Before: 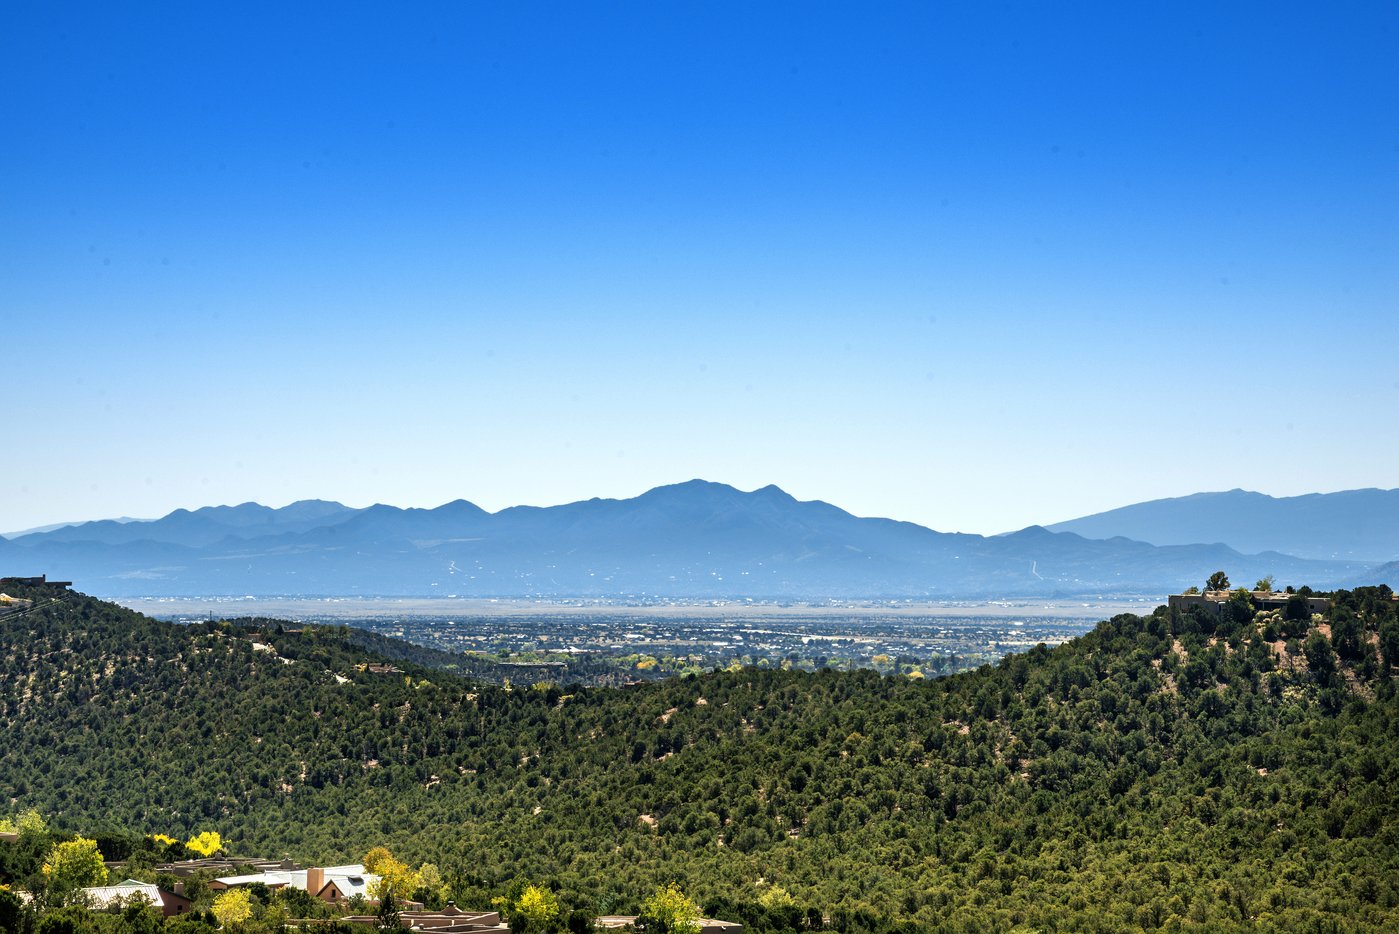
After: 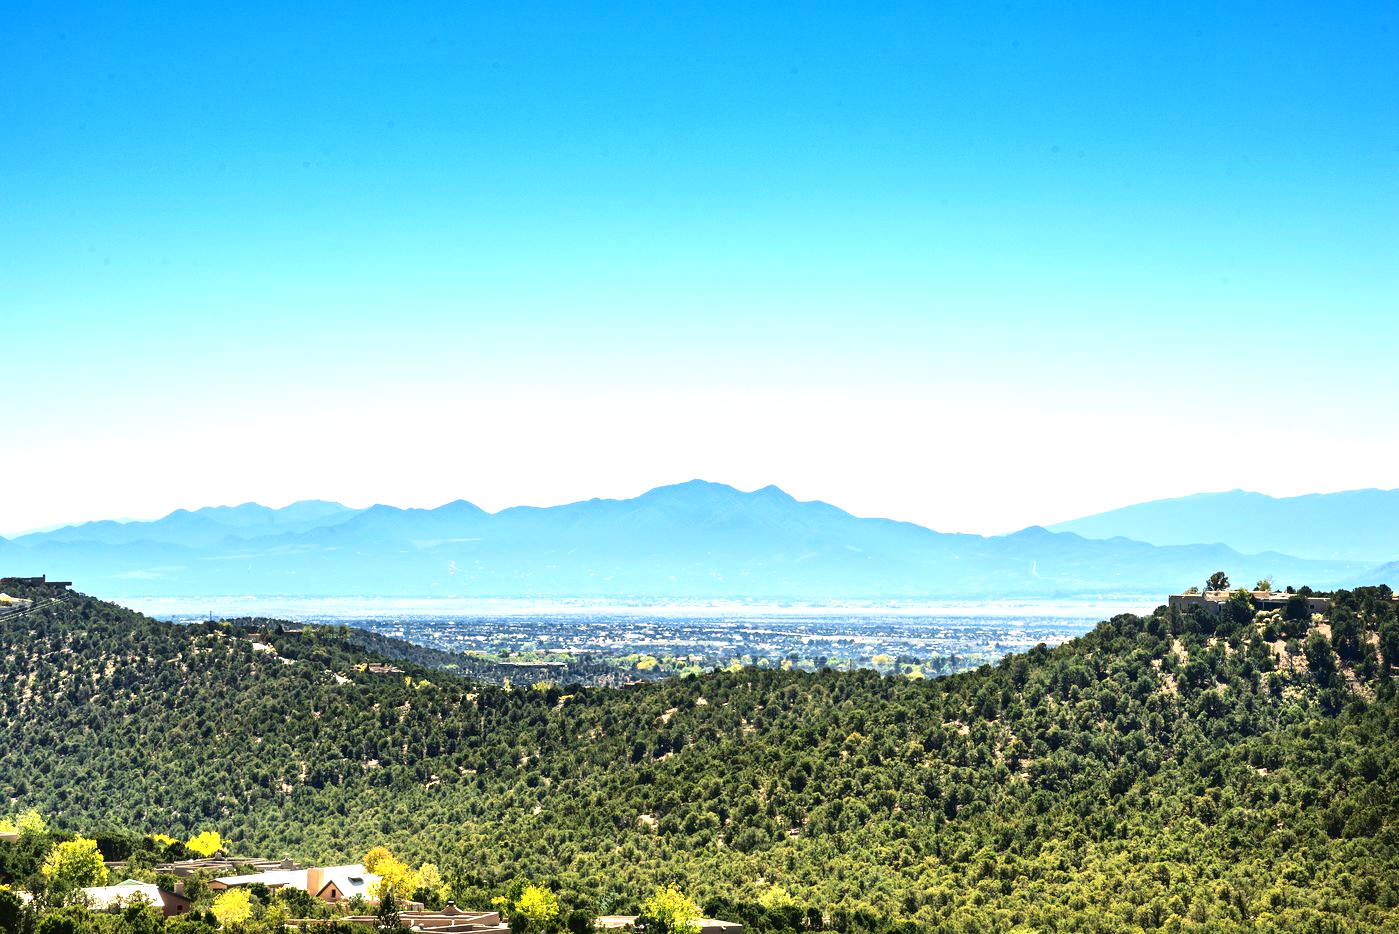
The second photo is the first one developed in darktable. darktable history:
tone curve: curves: ch0 [(0, 0.032) (0.181, 0.156) (0.751, 0.829) (1, 1)], color space Lab, linked channels, preserve colors none
exposure: exposure 1 EV, compensate highlight preservation false
